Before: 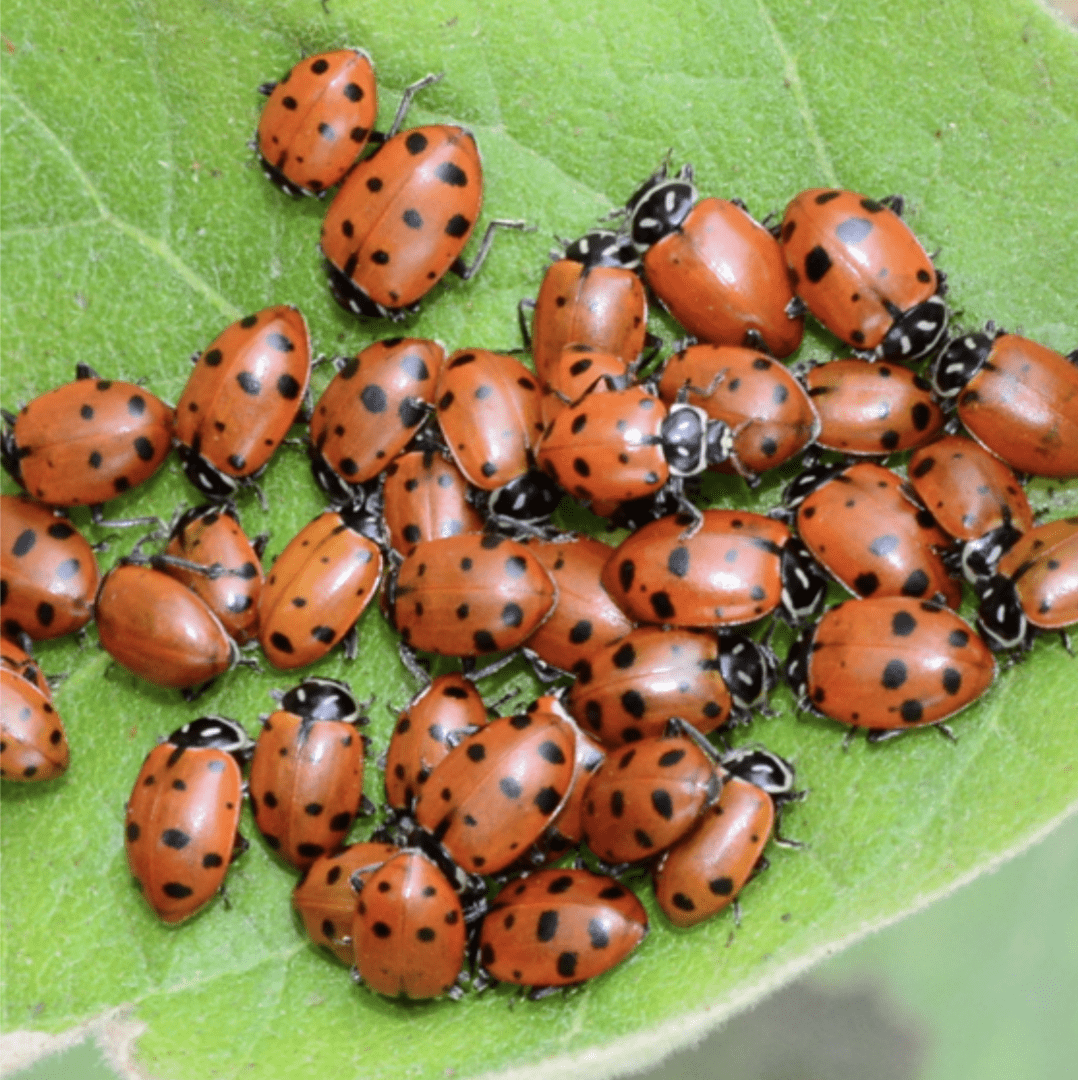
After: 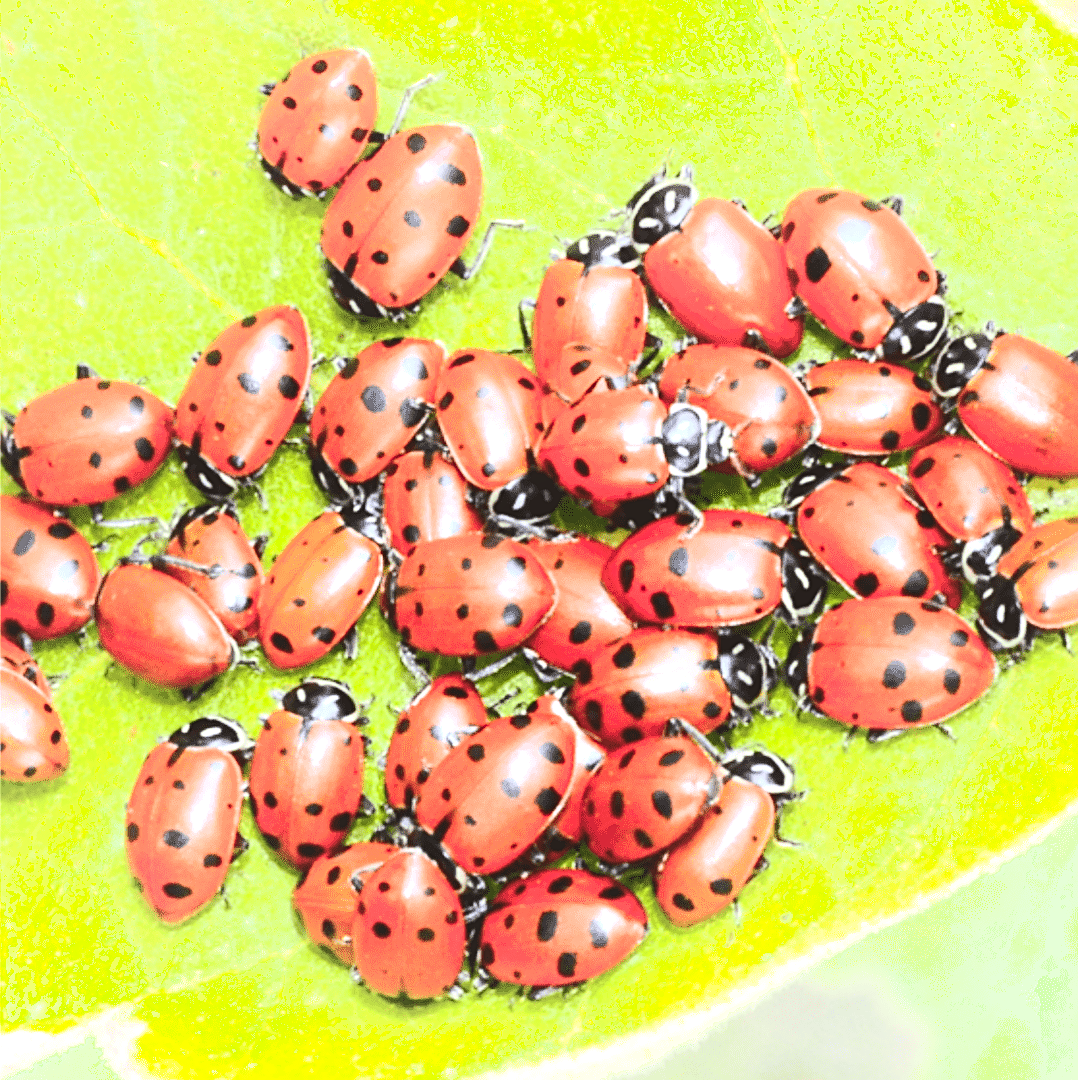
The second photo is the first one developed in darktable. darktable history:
exposure: black level correction -0.005, exposure 1.002 EV, compensate highlight preservation false
contrast brightness saturation: contrast 0.227, brightness 0.112, saturation 0.287
color zones: curves: ch1 [(0.239, 0.552) (0.75, 0.5)]; ch2 [(0.25, 0.462) (0.749, 0.457)]
sharpen: on, module defaults
shadows and highlights: shadows -22.78, highlights 45.12, soften with gaussian
